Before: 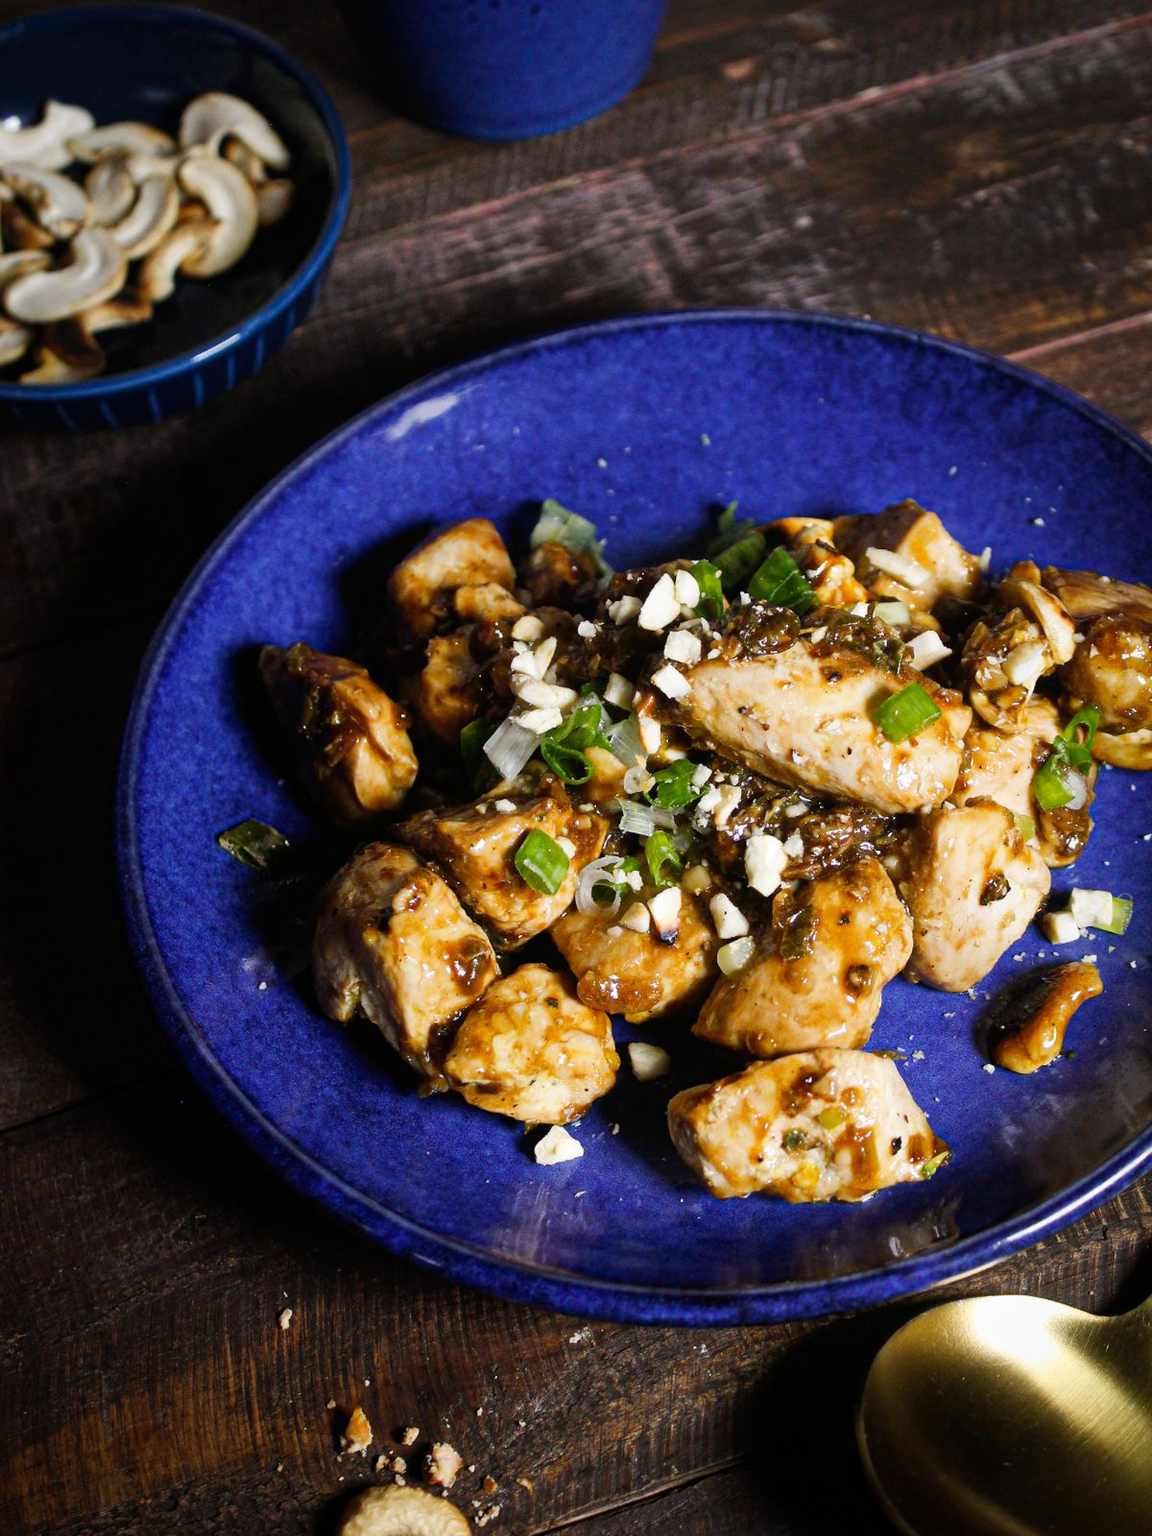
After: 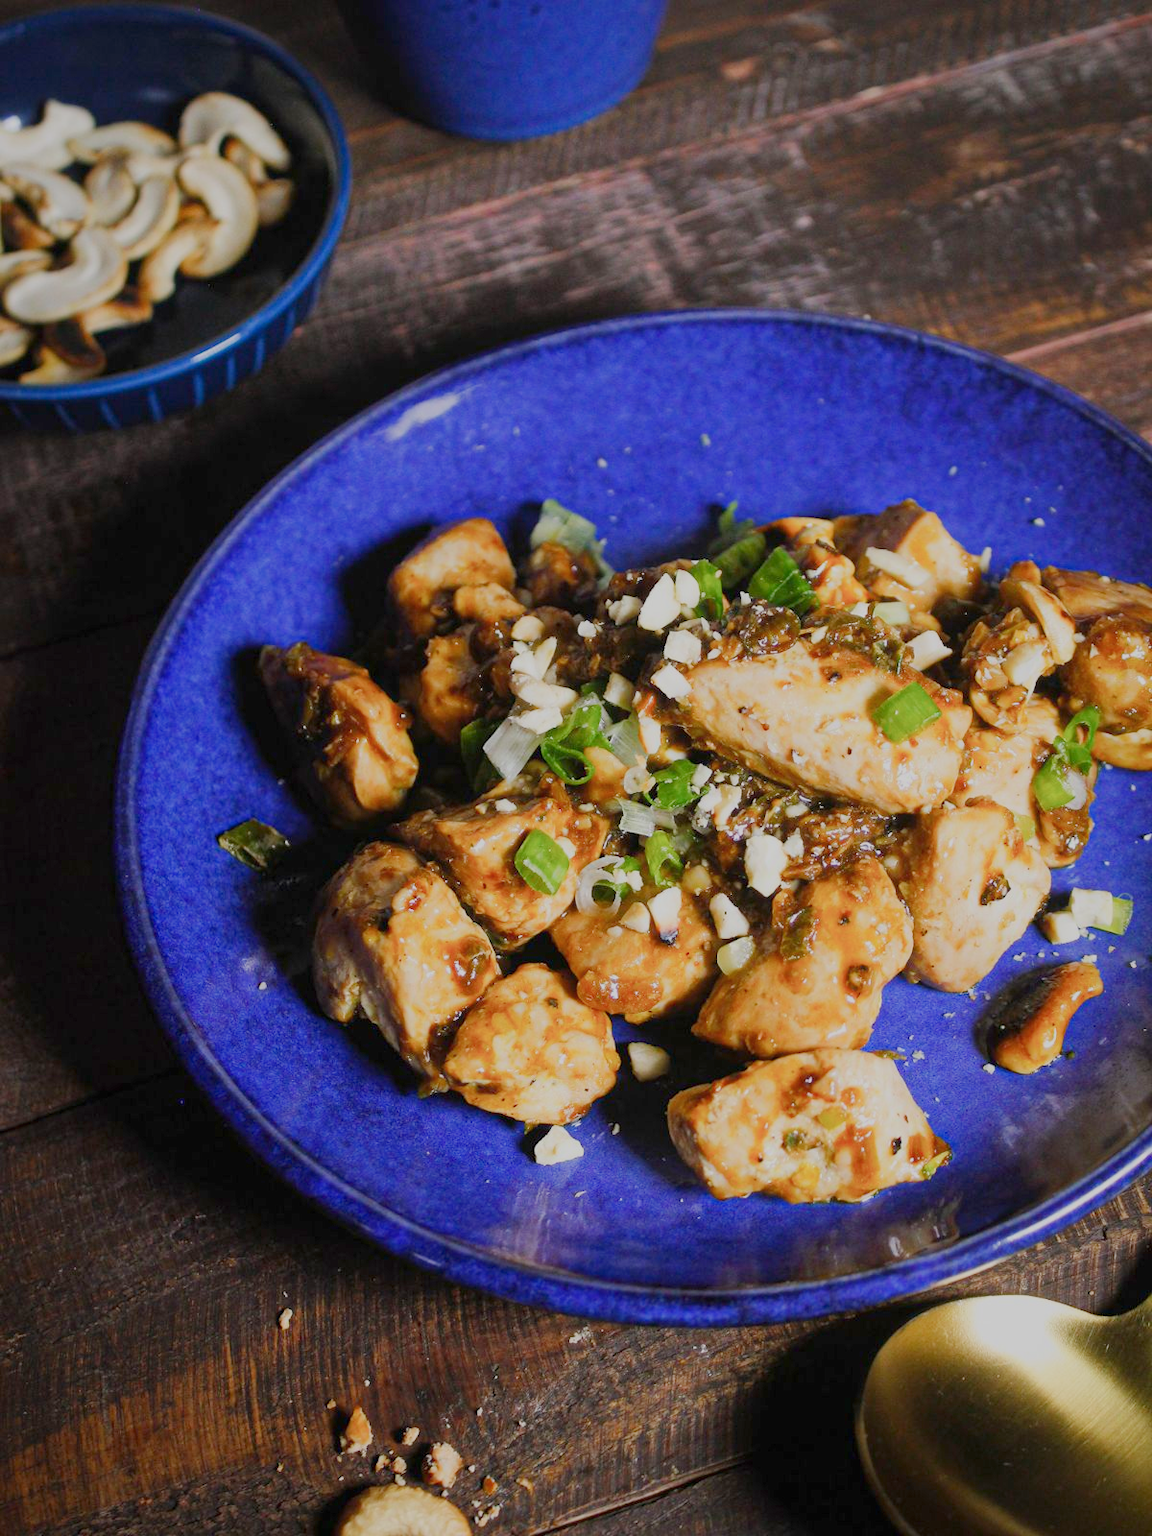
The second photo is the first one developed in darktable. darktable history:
exposure: black level correction 0, exposure 0.701 EV, compensate exposure bias true, compensate highlight preservation false
filmic rgb: black relative exposure -7.65 EV, white relative exposure 4.56 EV, hardness 3.61, contrast in shadows safe
color balance rgb: perceptual saturation grading › global saturation -2.418%, perceptual saturation grading › highlights -7.705%, perceptual saturation grading › mid-tones 8.074%, perceptual saturation grading › shadows 4.514%, contrast -29.41%
